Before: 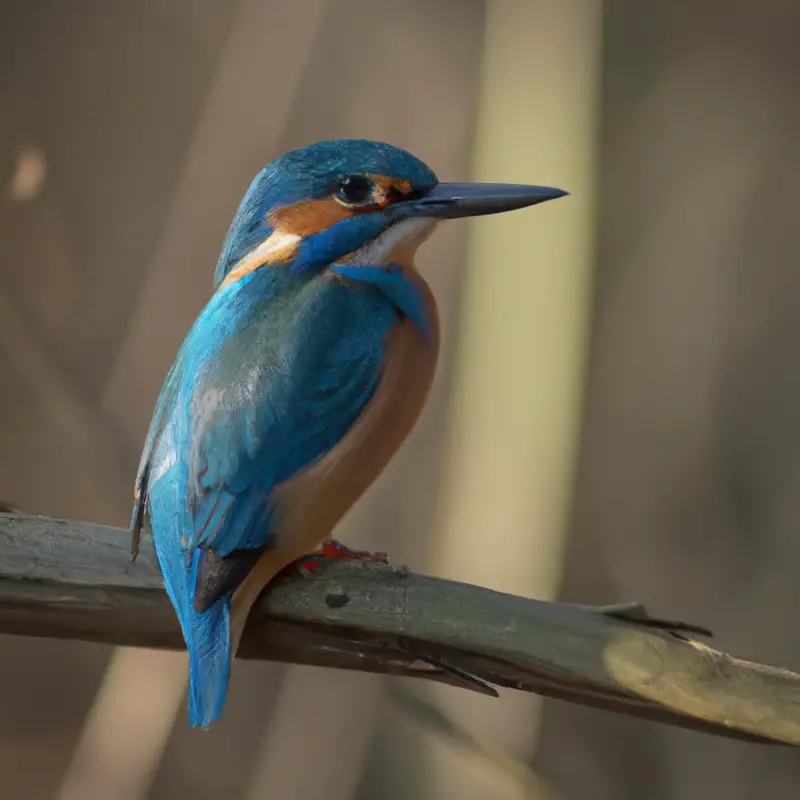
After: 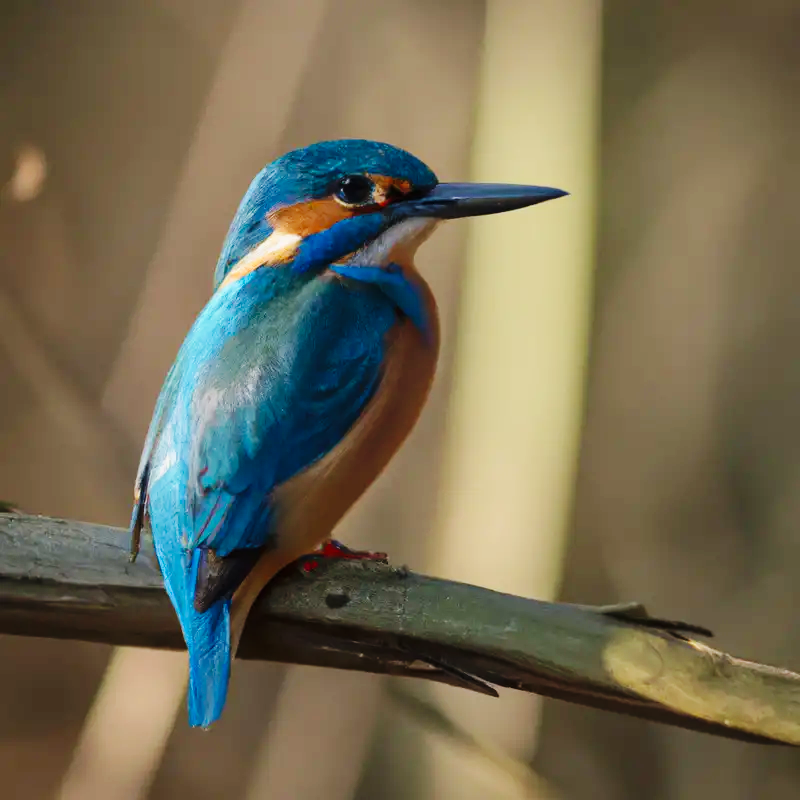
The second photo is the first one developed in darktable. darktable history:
base curve: curves: ch0 [(0, 0) (0.036, 0.025) (0.121, 0.166) (0.206, 0.329) (0.605, 0.79) (1, 1)], preserve colors none
velvia: strength 15.68%
